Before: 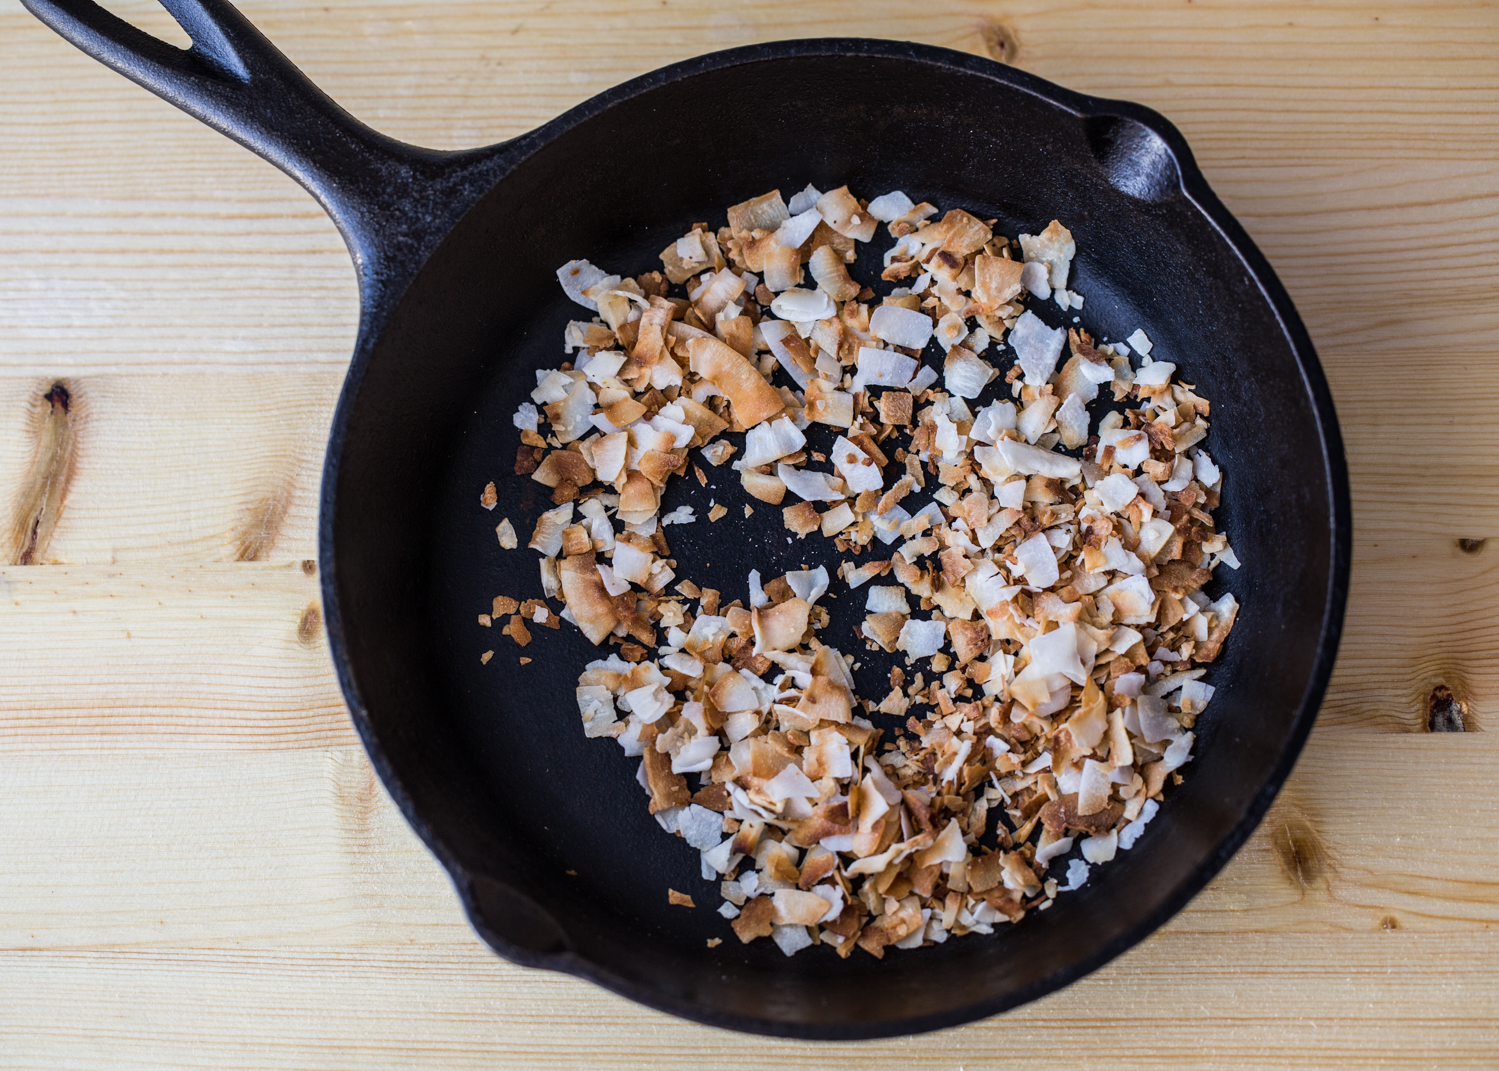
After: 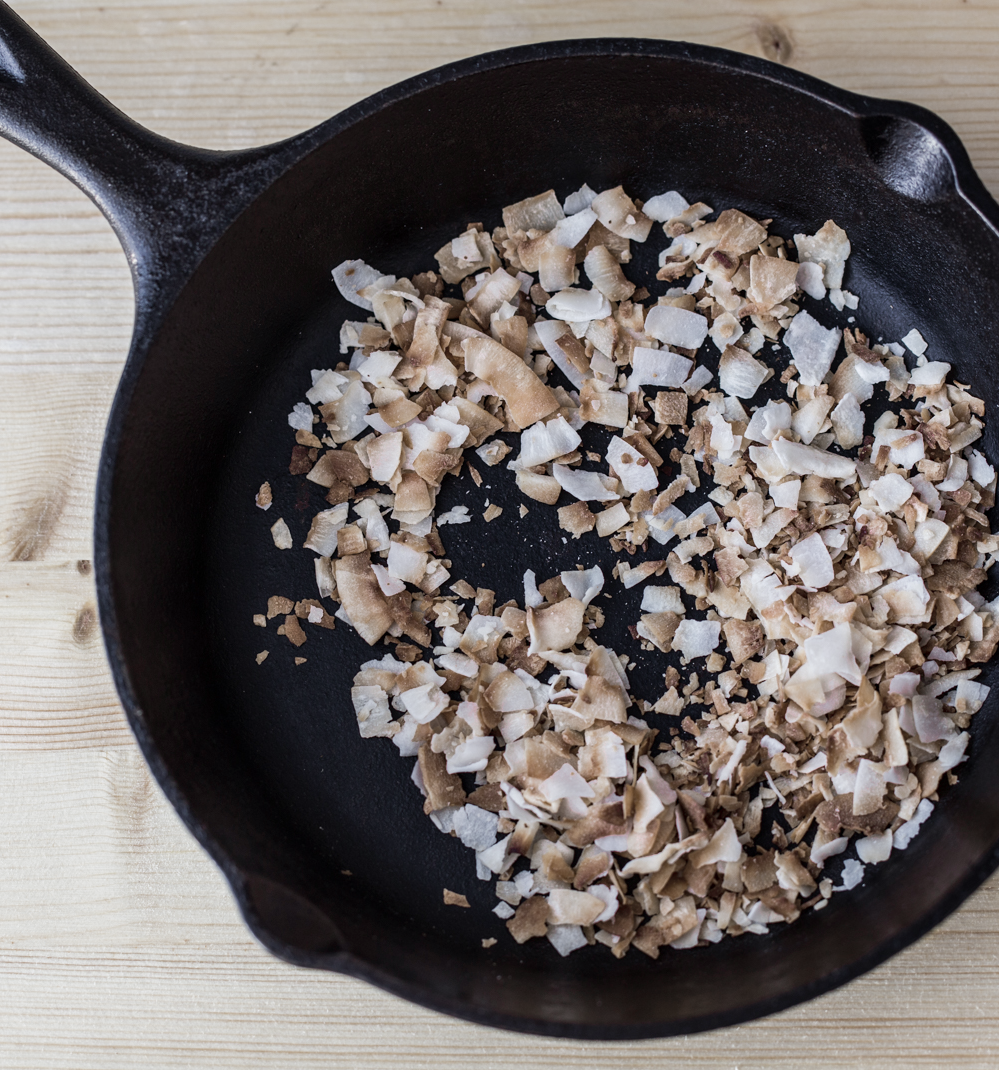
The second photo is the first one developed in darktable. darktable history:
levels: levels [0, 0.478, 1]
contrast brightness saturation: contrast 0.03, brightness -0.04
white balance: emerald 1
color zones: curves: ch0 [(0, 0.6) (0.129, 0.508) (0.193, 0.483) (0.429, 0.5) (0.571, 0.5) (0.714, 0.5) (0.857, 0.5) (1, 0.6)]; ch1 [(0, 0.481) (0.112, 0.245) (0.213, 0.223) (0.429, 0.233) (0.571, 0.231) (0.683, 0.242) (0.857, 0.296) (1, 0.481)]
crop and rotate: left 15.055%, right 18.278%
